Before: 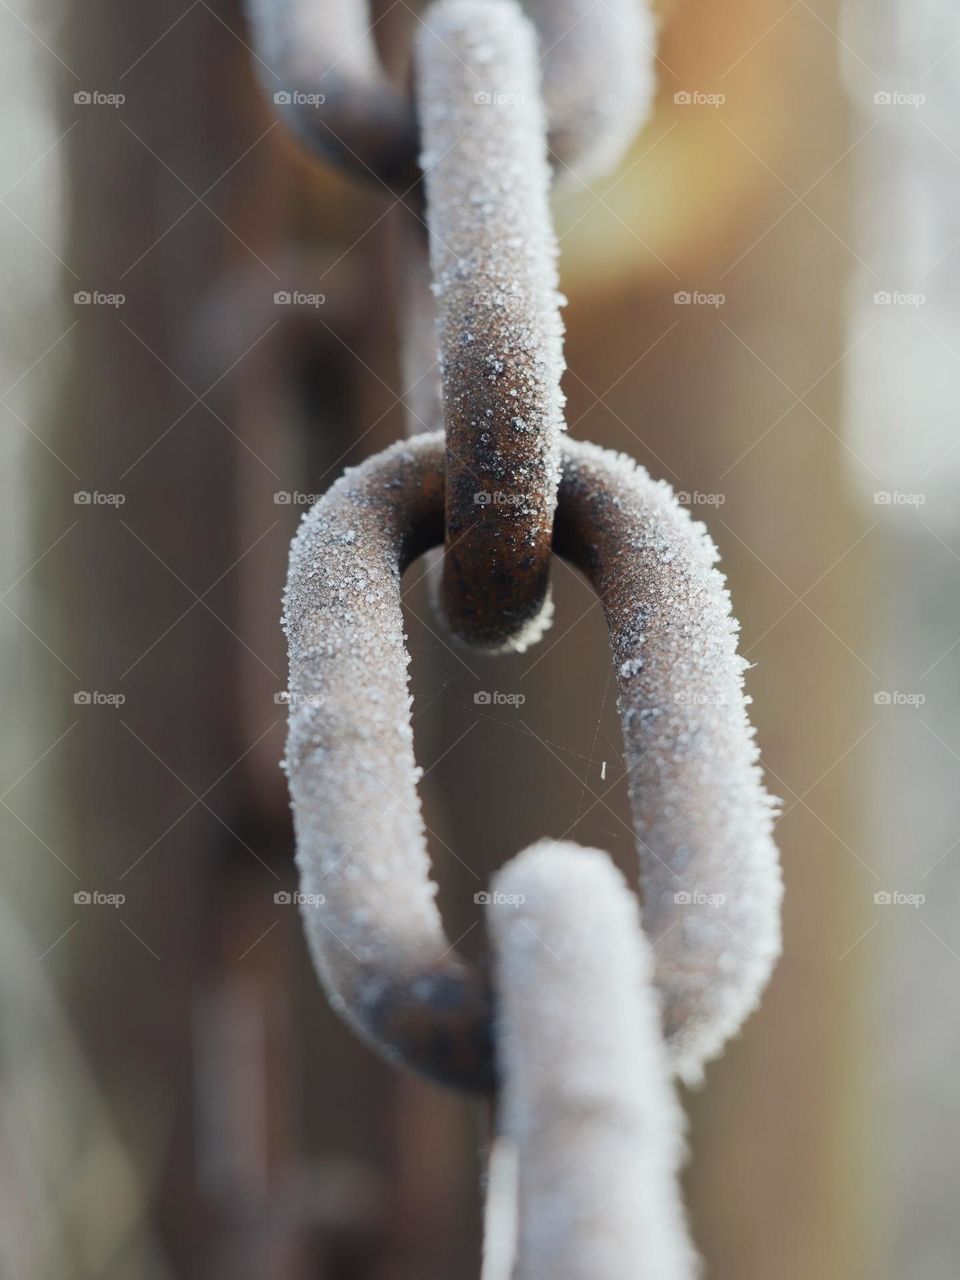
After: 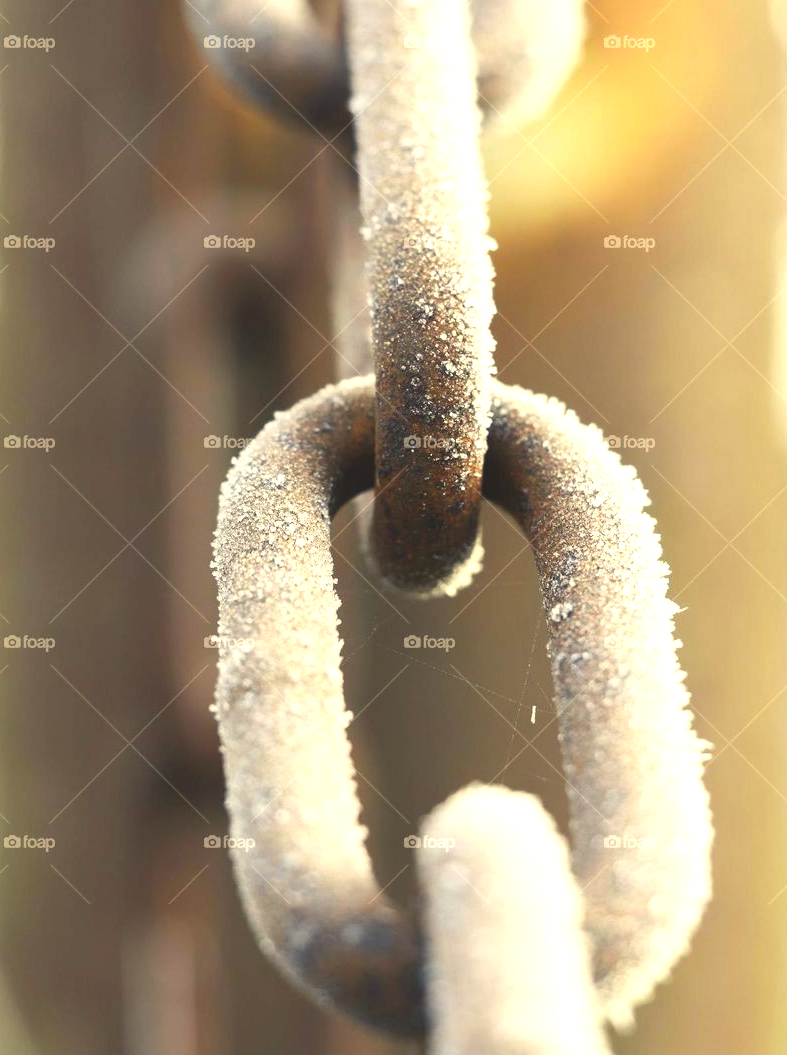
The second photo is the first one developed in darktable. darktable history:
crop and rotate: left 7.367%, top 4.423%, right 10.582%, bottom 13.132%
color correction: highlights a* 2.71, highlights b* 23.41
exposure: black level correction -0.005, exposure 1.006 EV, compensate exposure bias true, compensate highlight preservation false
